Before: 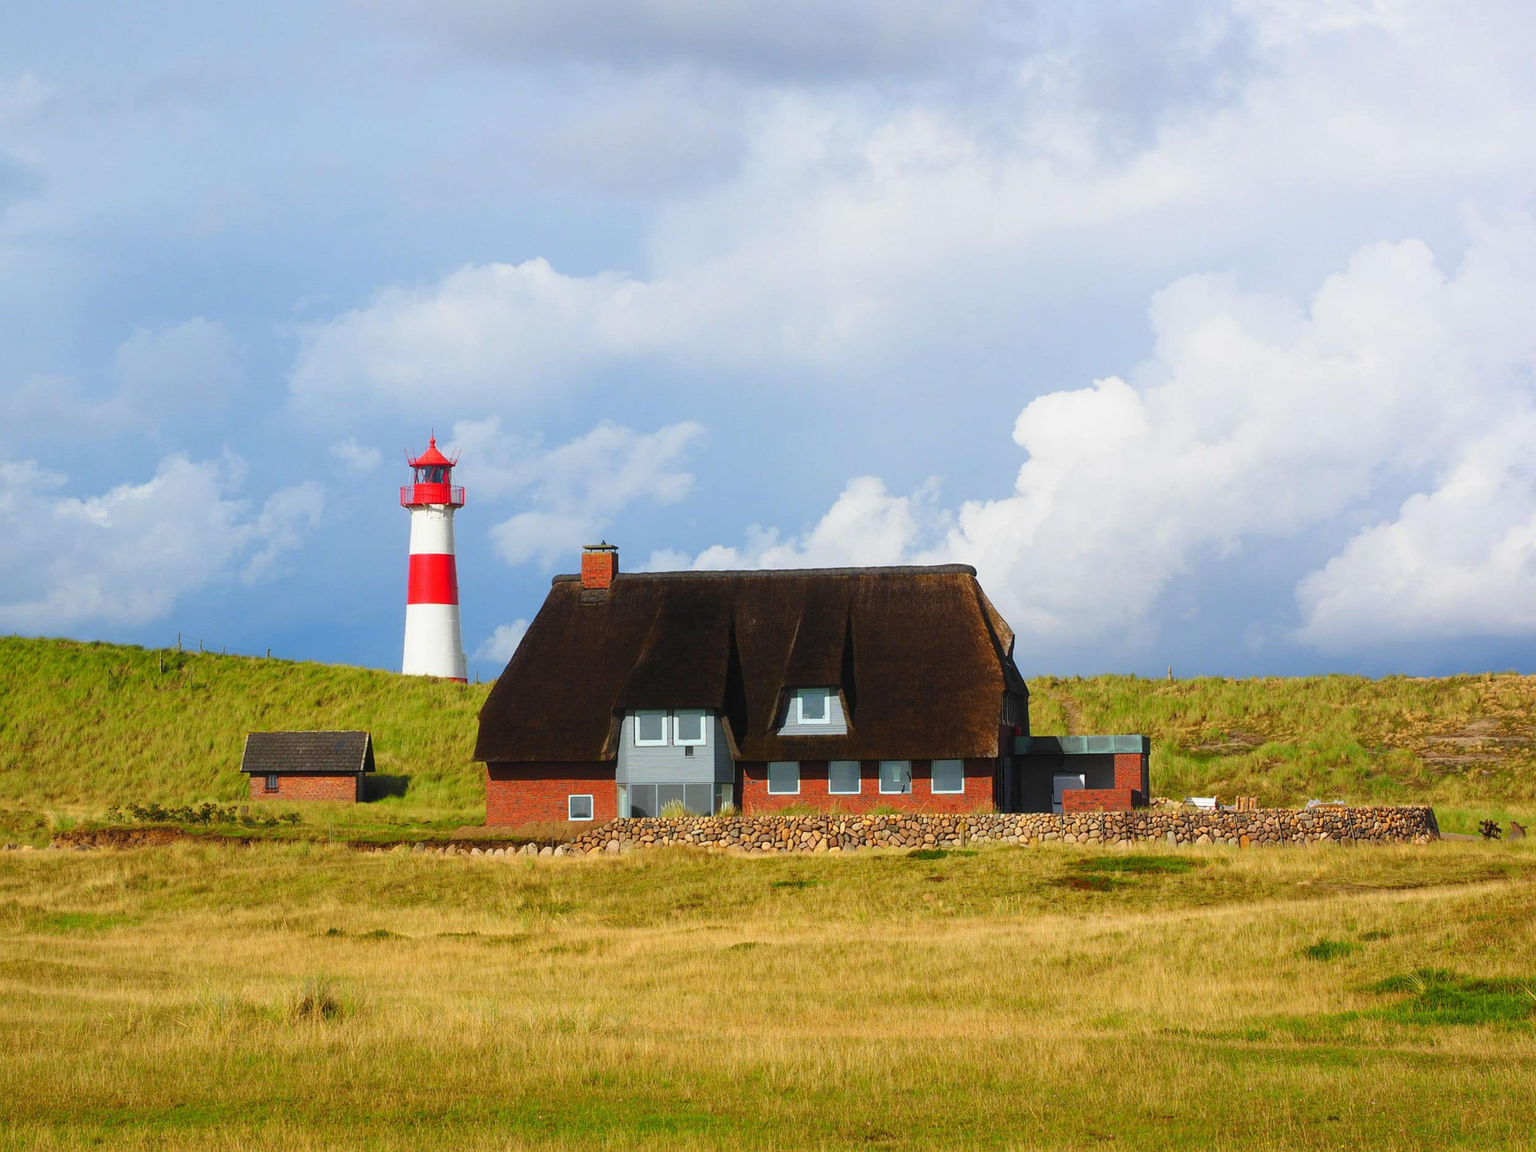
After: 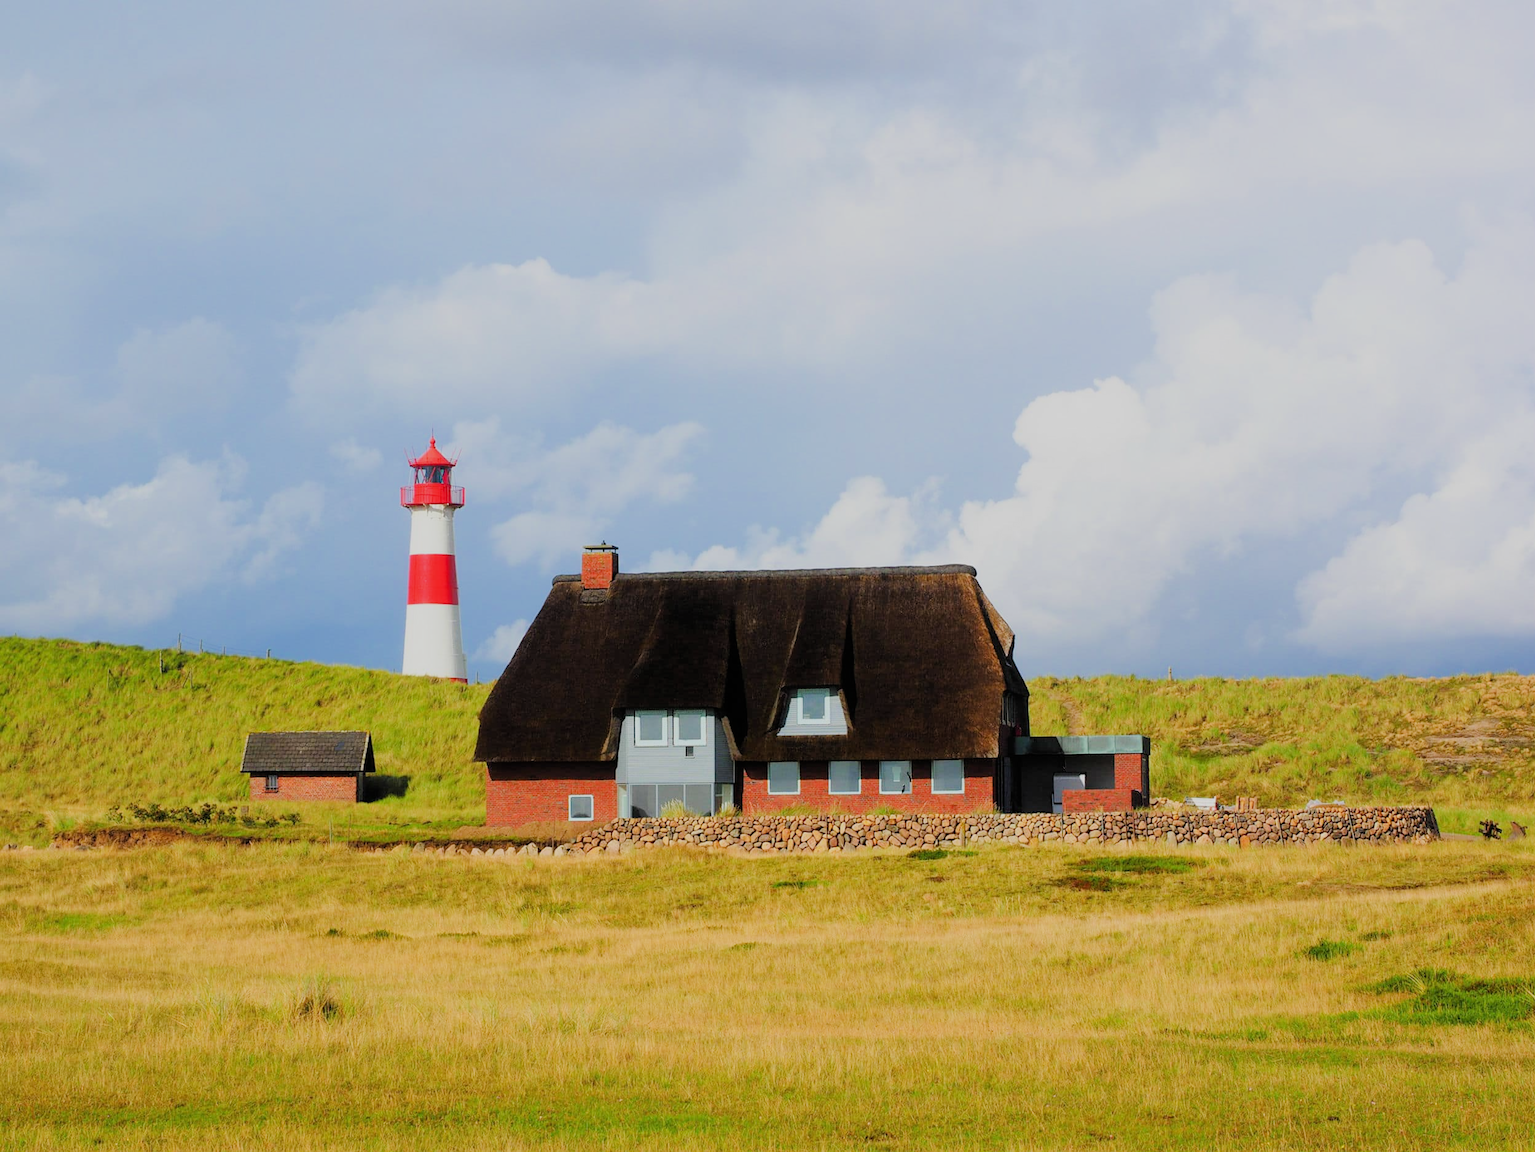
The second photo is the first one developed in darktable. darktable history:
filmic rgb: black relative exposure -6.04 EV, white relative exposure 6.95 EV, hardness 2.27
exposure: black level correction 0, exposure 0.5 EV, compensate highlight preservation false
